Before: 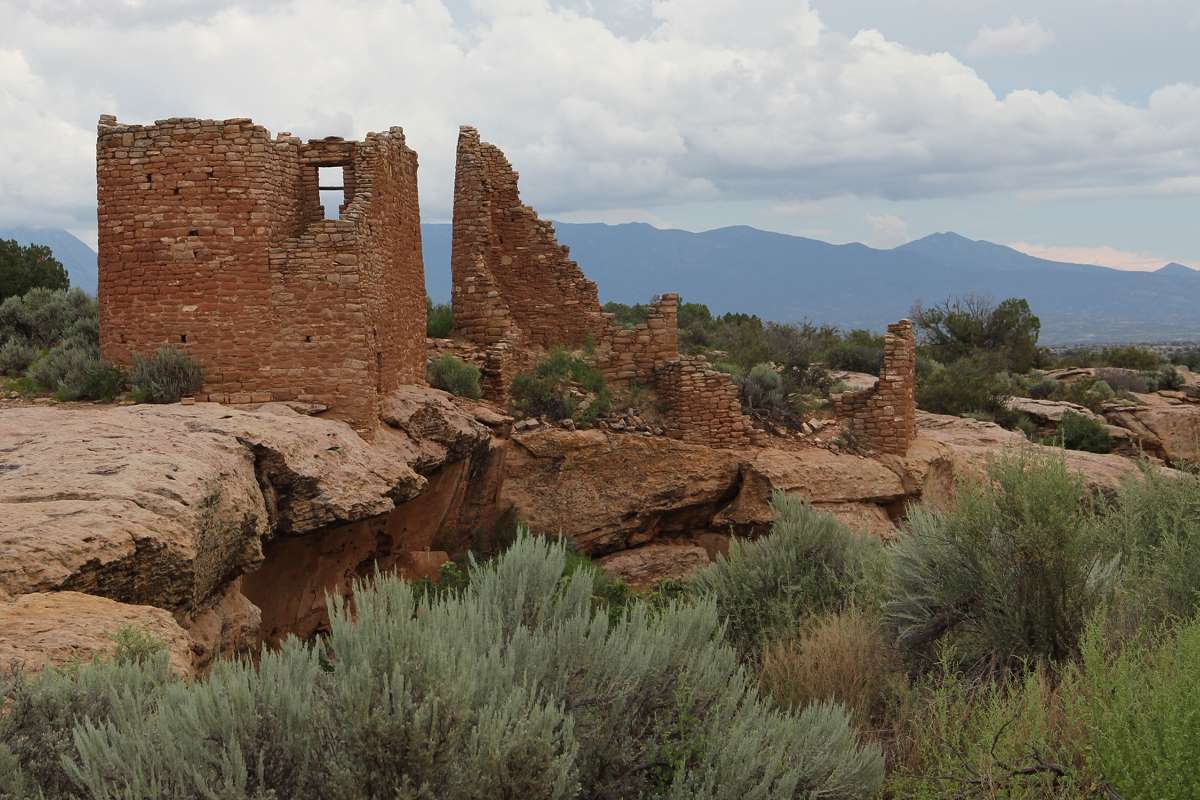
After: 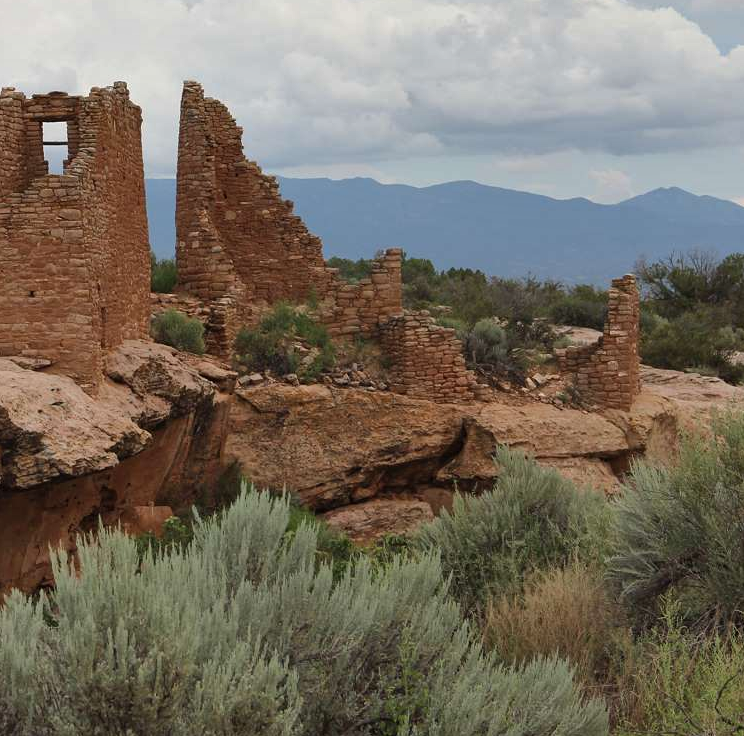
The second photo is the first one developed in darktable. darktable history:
crop and rotate: left 23.069%, top 5.639%, right 14.884%, bottom 2.257%
shadows and highlights: soften with gaussian
